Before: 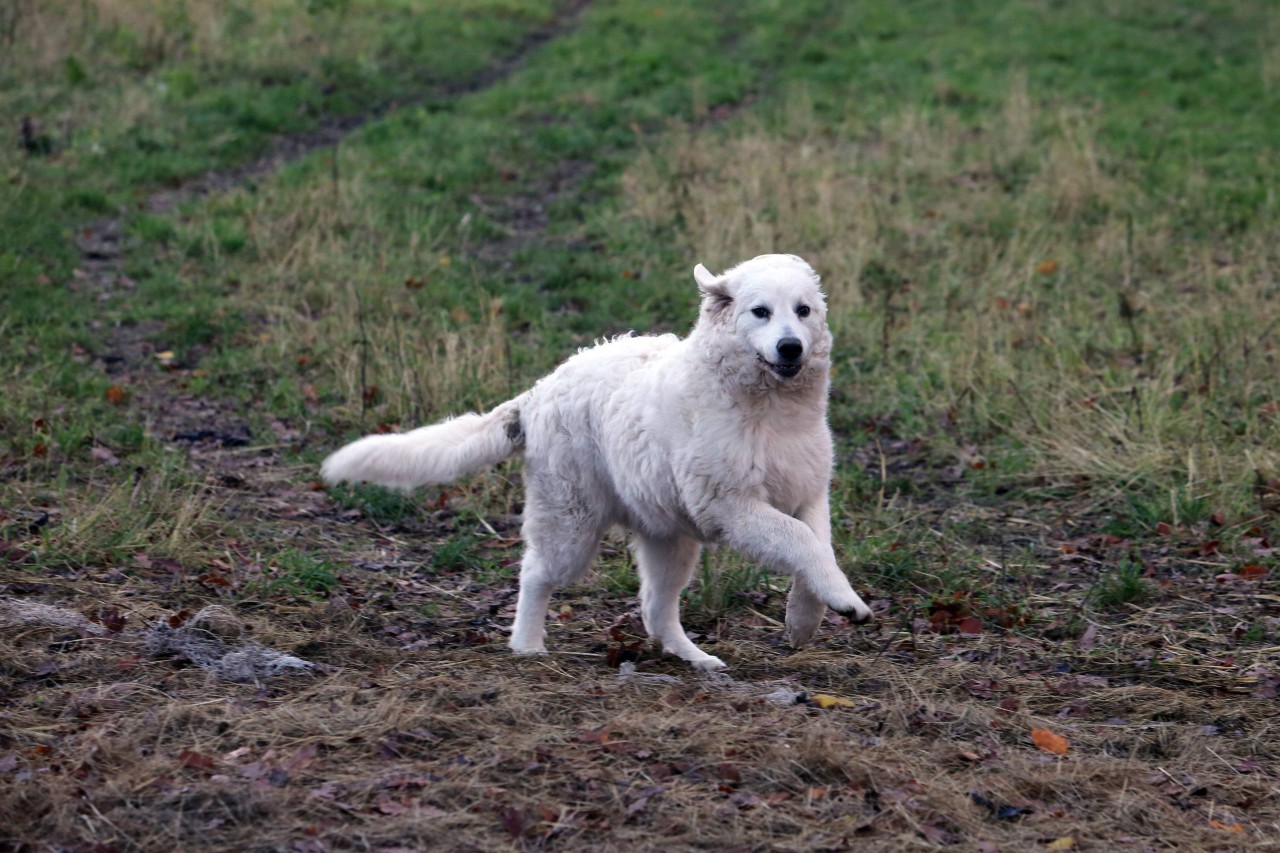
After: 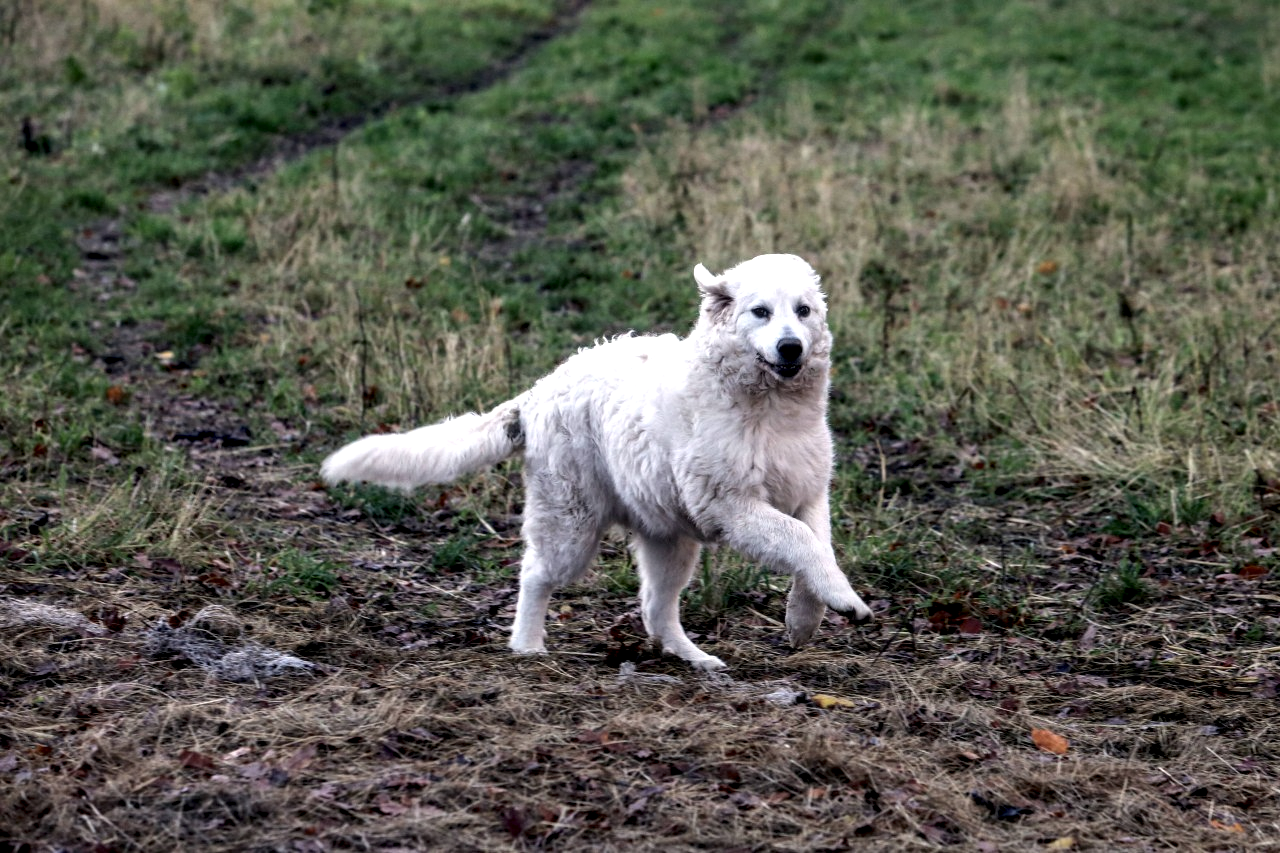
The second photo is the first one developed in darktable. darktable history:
contrast brightness saturation: saturation -0.05
local contrast: highlights 64%, shadows 53%, detail 168%, midtone range 0.51
